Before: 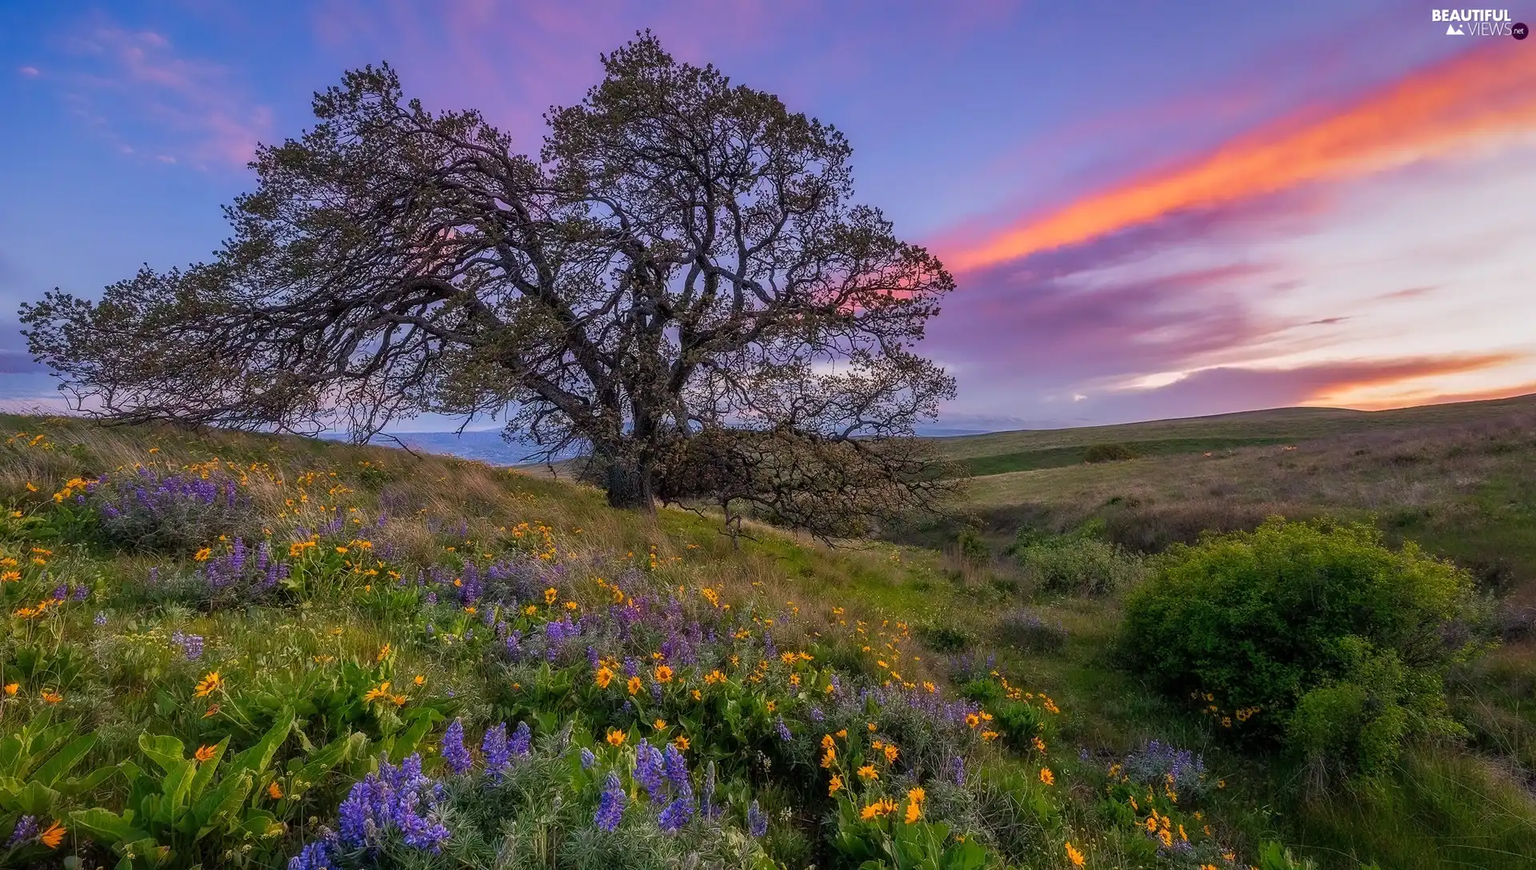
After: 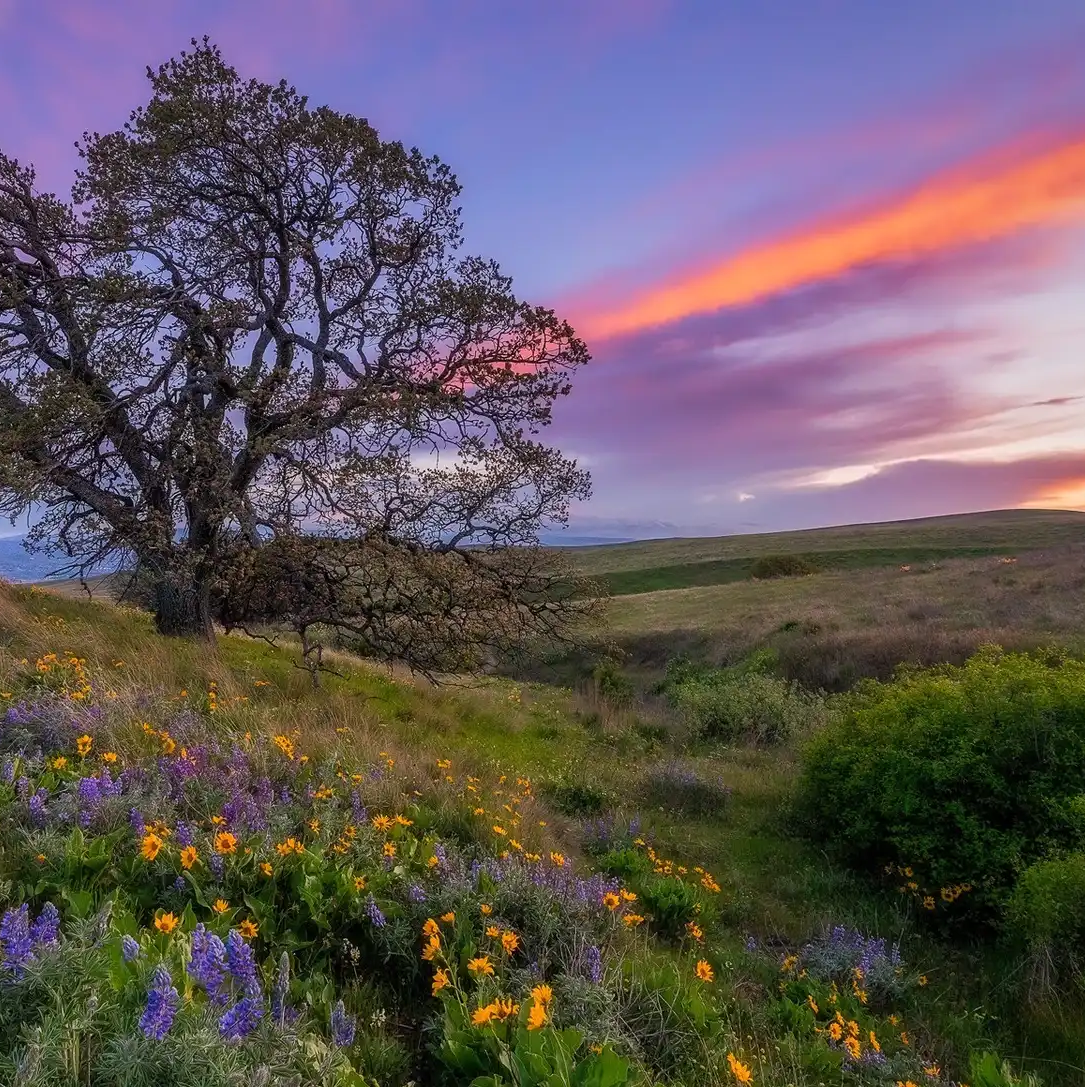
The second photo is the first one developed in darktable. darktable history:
crop: left 31.481%, top 0.014%, right 11.978%
